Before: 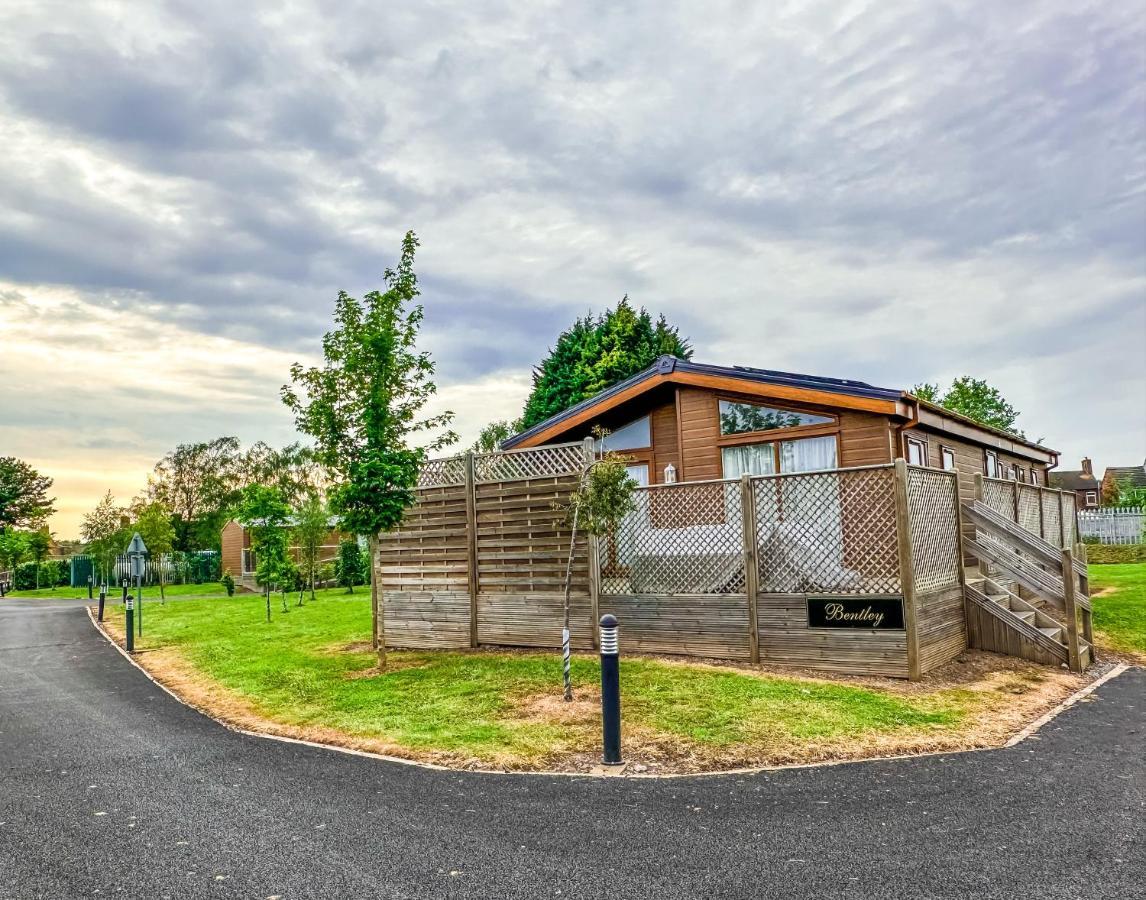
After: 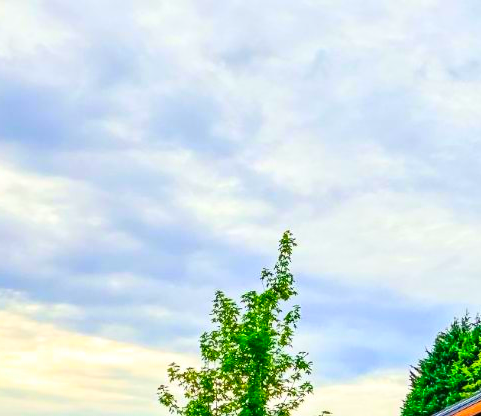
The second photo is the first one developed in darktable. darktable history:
contrast brightness saturation: contrast 0.2, brightness 0.2, saturation 0.8
crop and rotate: left 10.817%, top 0.062%, right 47.194%, bottom 53.626%
